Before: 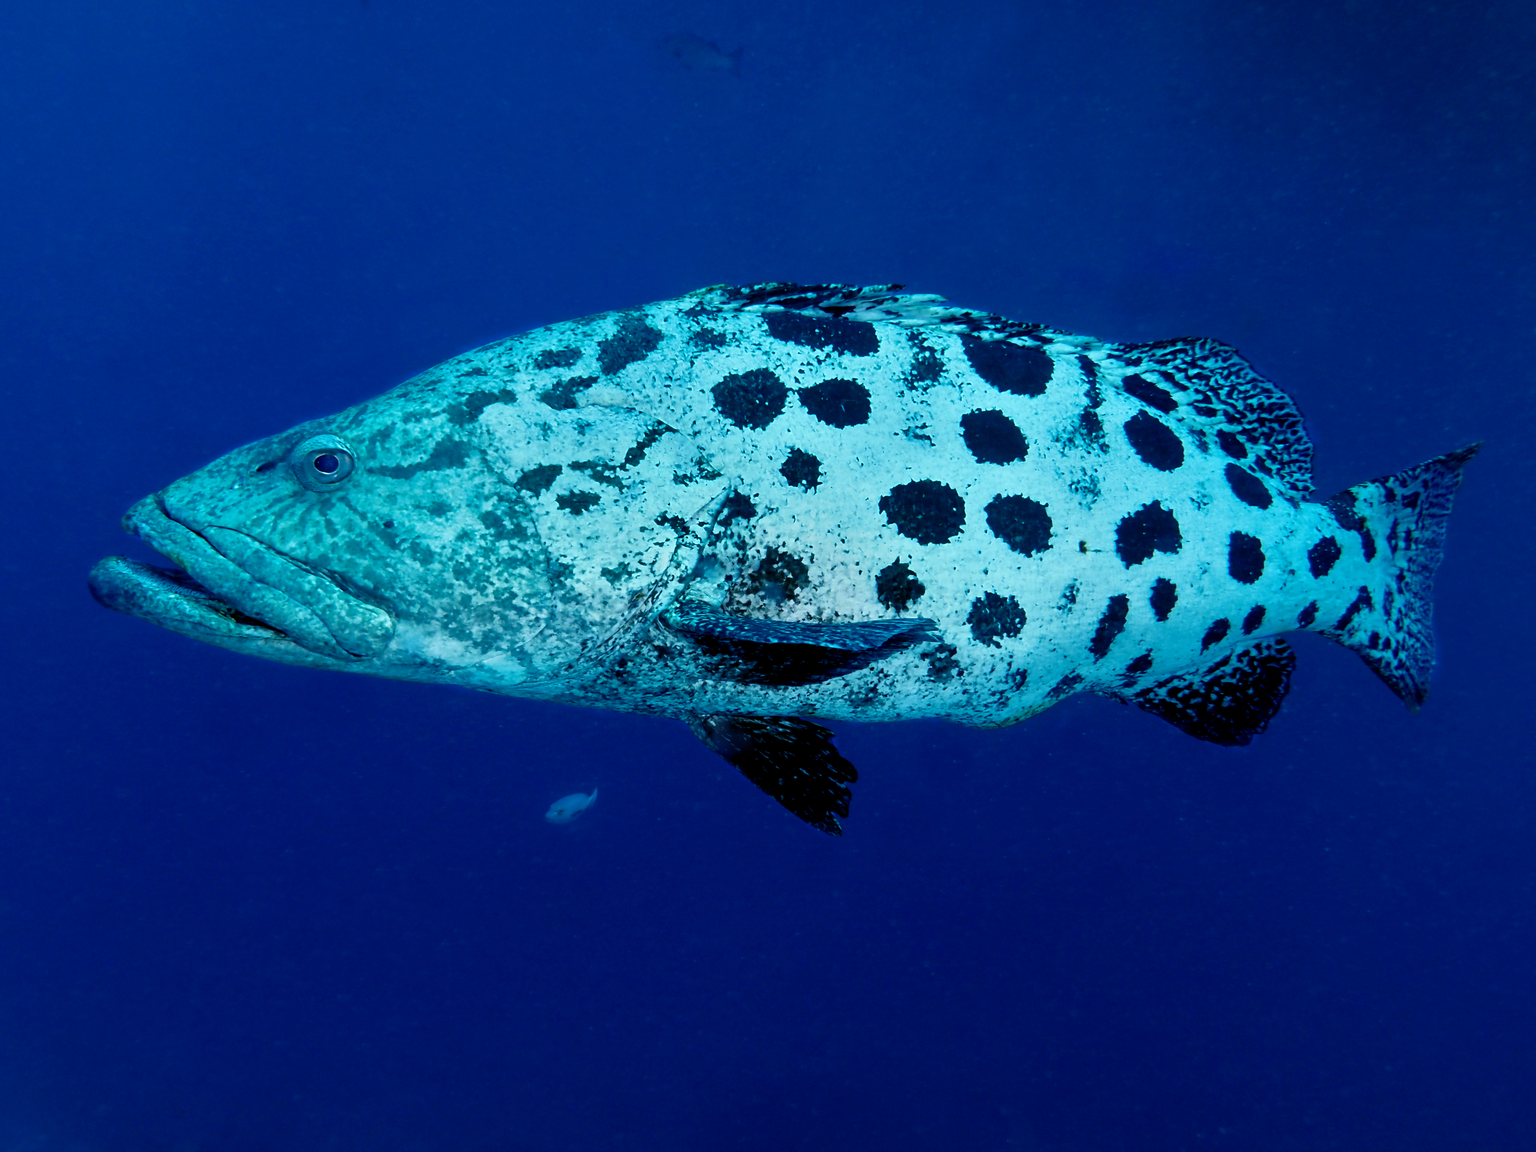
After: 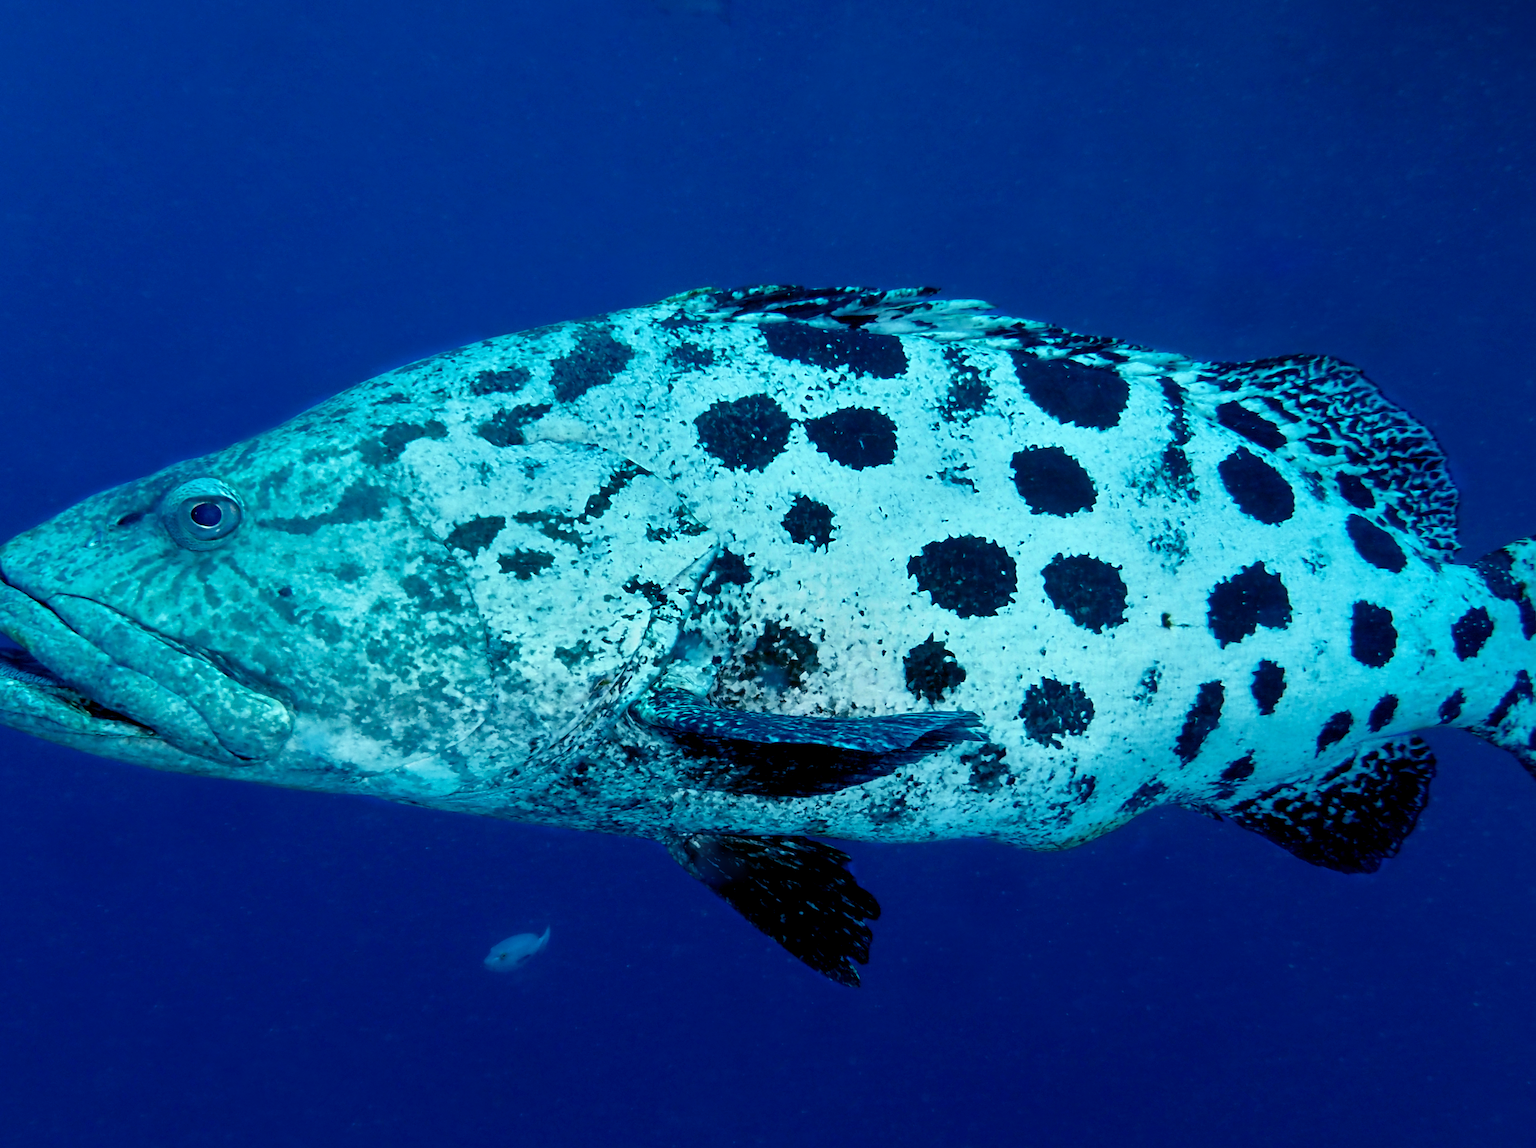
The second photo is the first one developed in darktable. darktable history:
crop and rotate: left 10.71%, top 5.057%, right 10.475%, bottom 16.389%
color correction: highlights a* -2.64, highlights b* 2.27
levels: mode automatic
